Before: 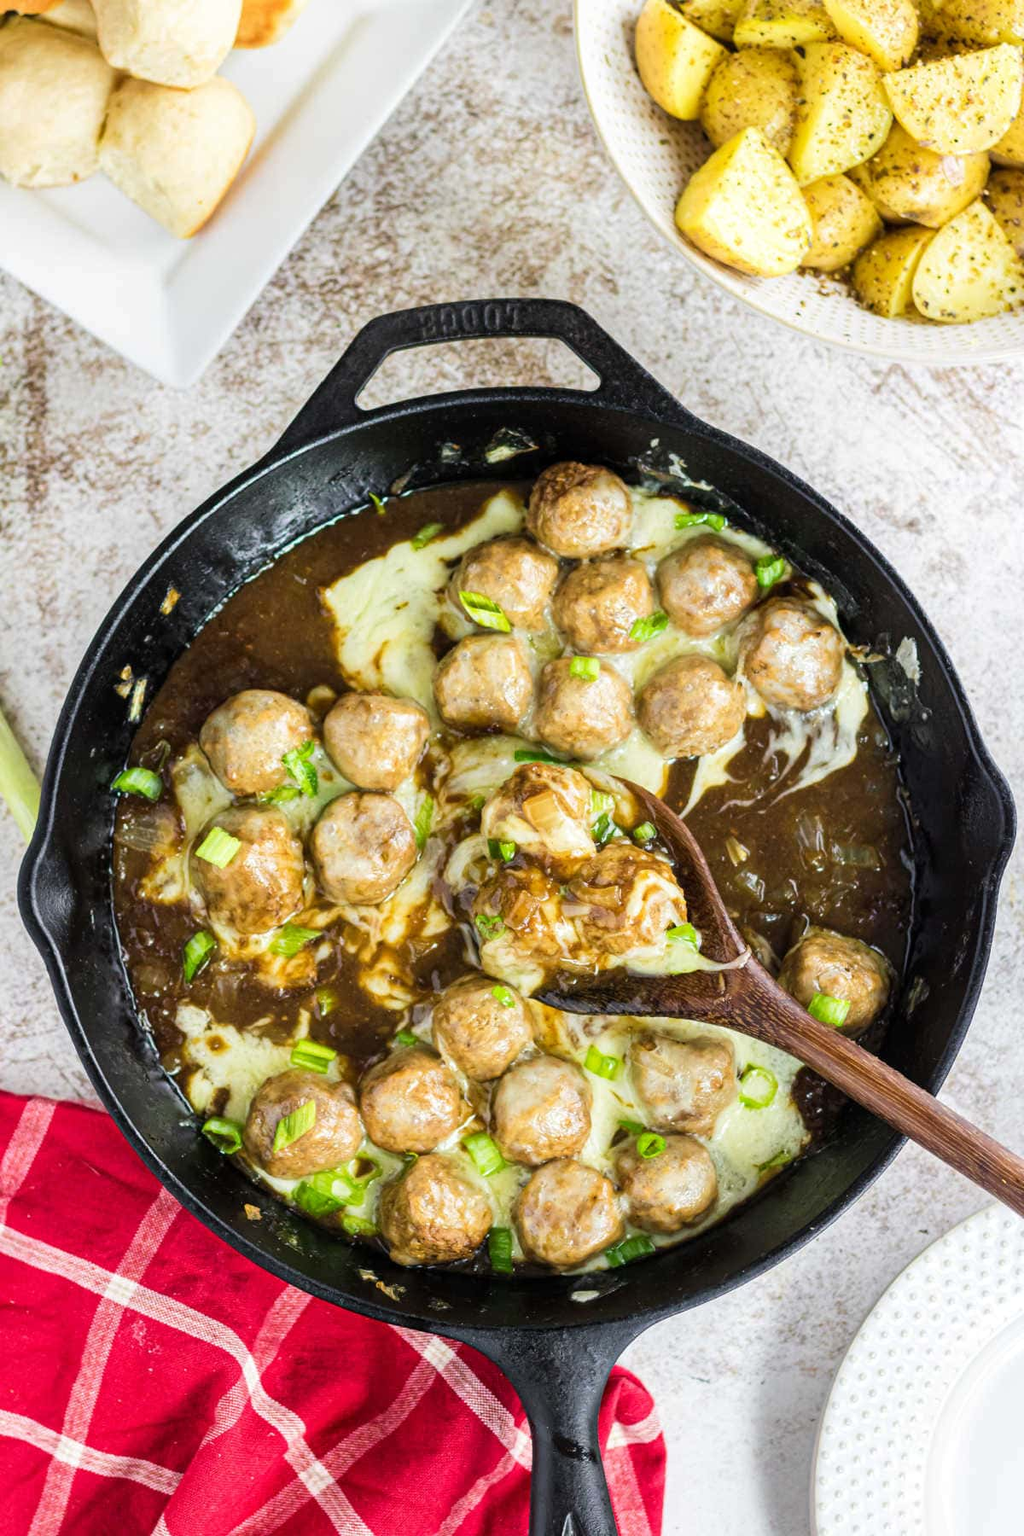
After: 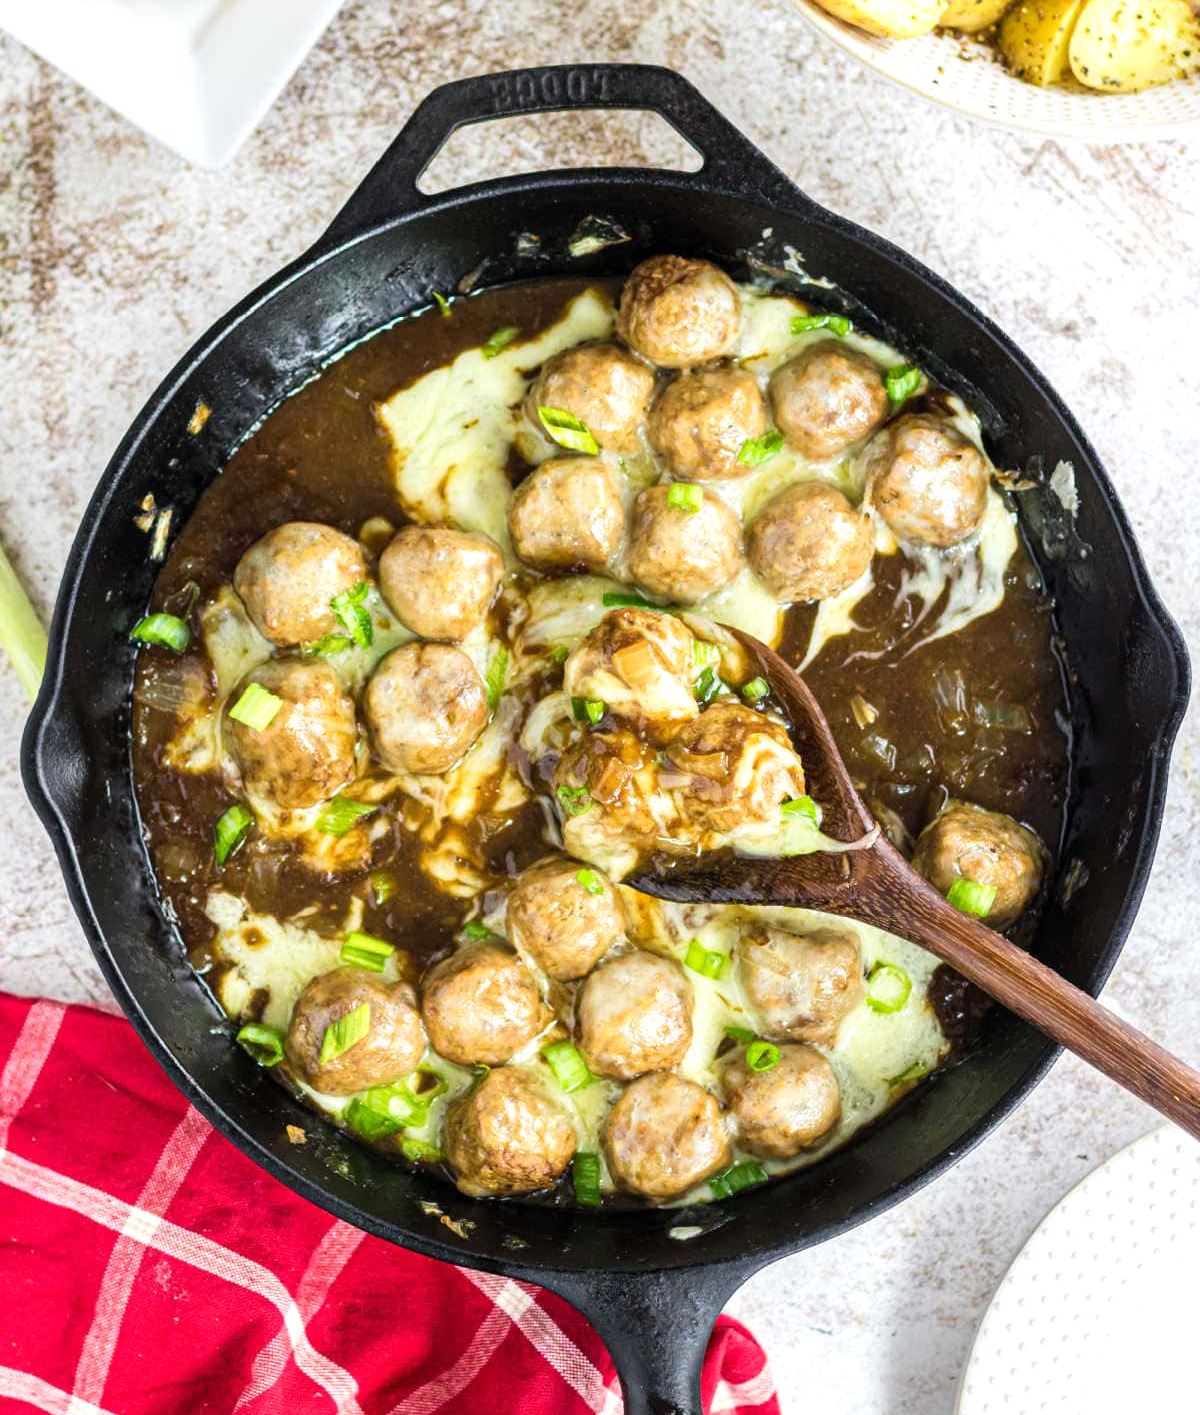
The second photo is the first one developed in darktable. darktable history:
exposure: exposure 0.228 EV, compensate highlight preservation false
crop and rotate: top 15.931%, bottom 5.403%
